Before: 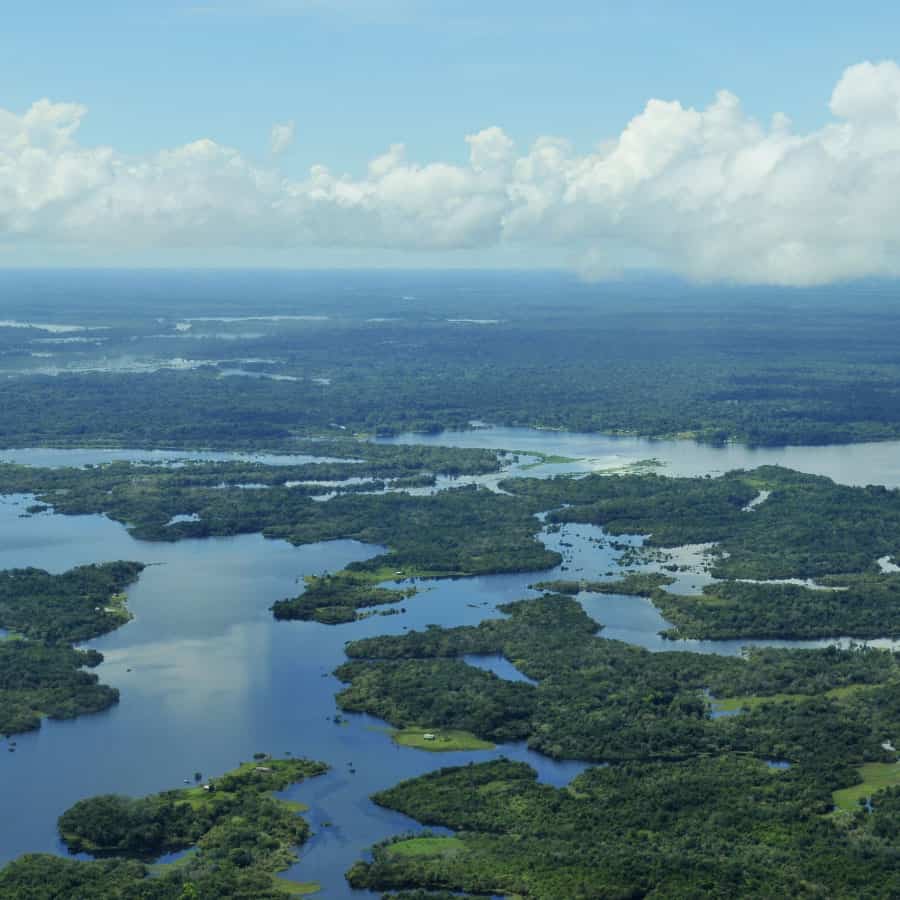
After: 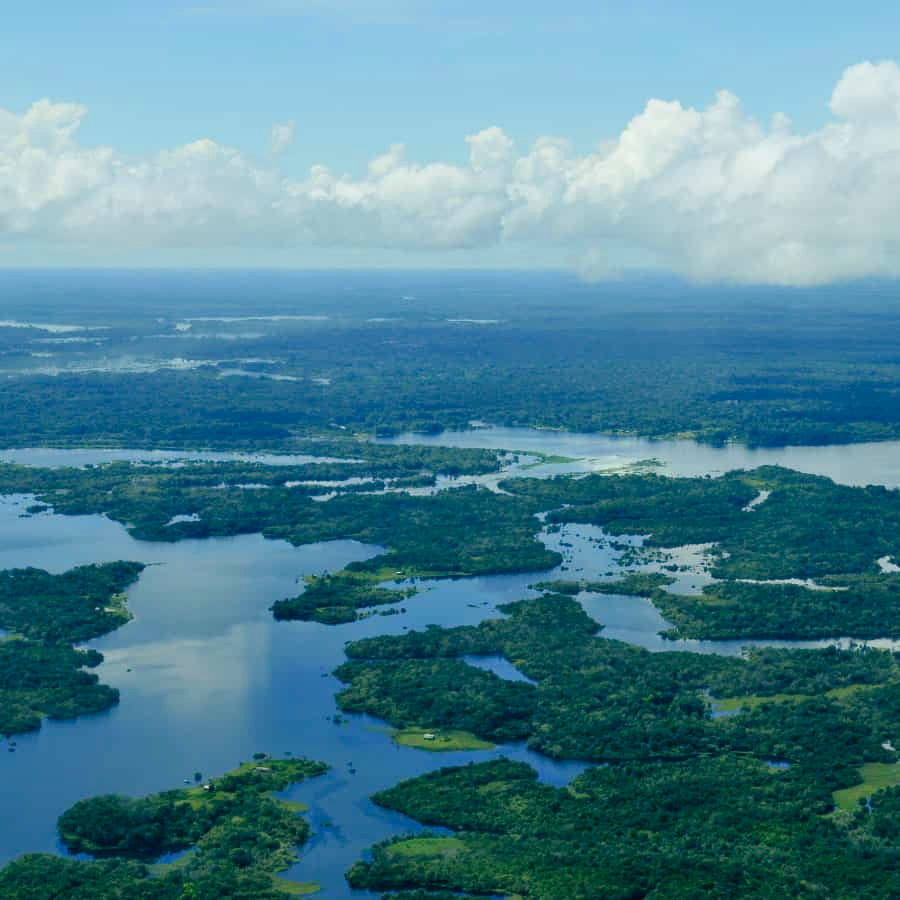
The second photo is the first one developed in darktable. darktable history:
color balance rgb: shadows lift › luminance -28.366%, shadows lift › chroma 9.979%, shadows lift › hue 229.12°, perceptual saturation grading › global saturation 2.636%, global vibrance 15.056%
